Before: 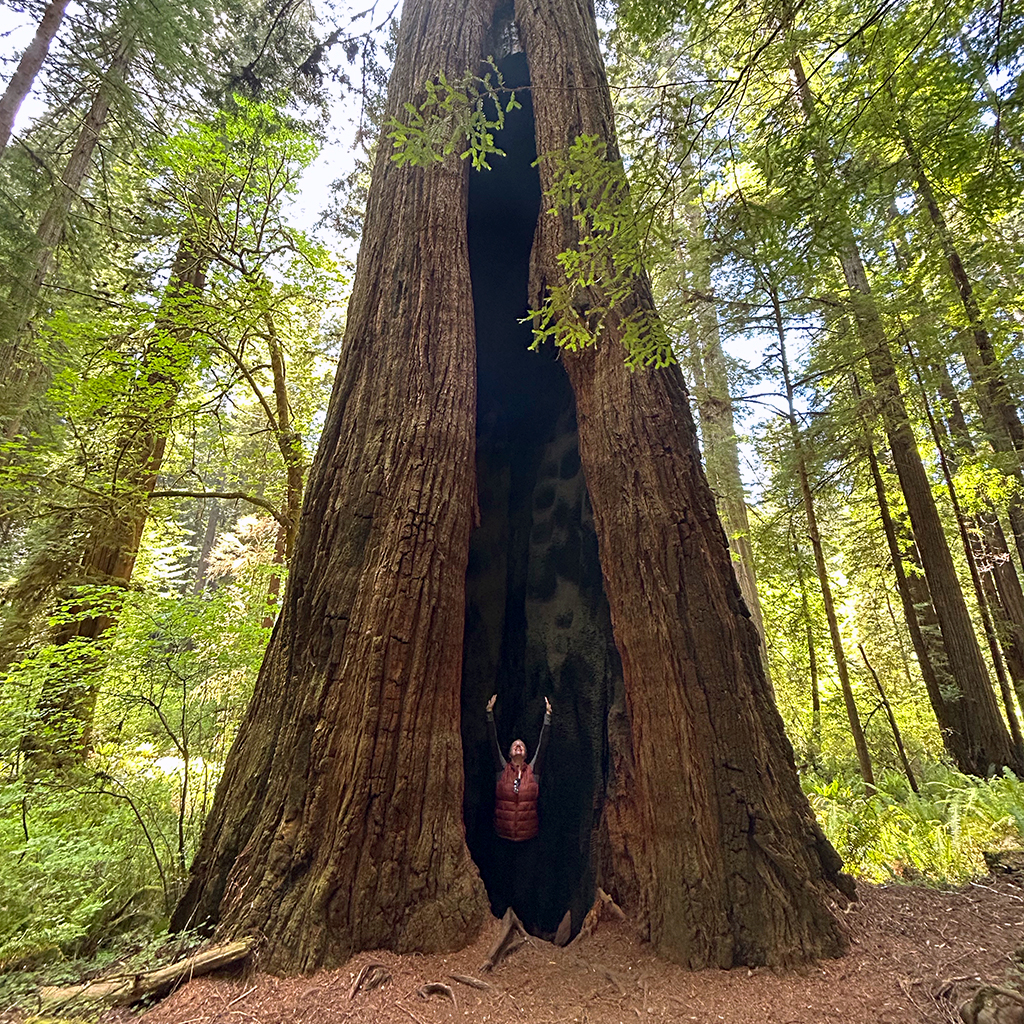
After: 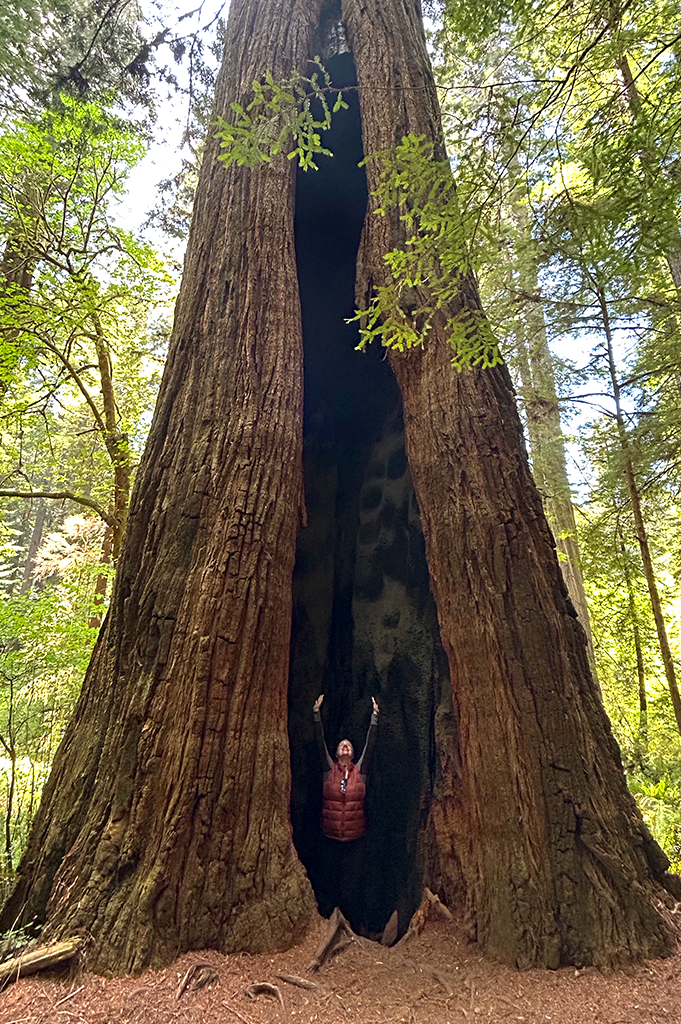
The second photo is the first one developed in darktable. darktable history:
exposure: exposure 0.191 EV, compensate highlight preservation false
crop: left 16.899%, right 16.556%
